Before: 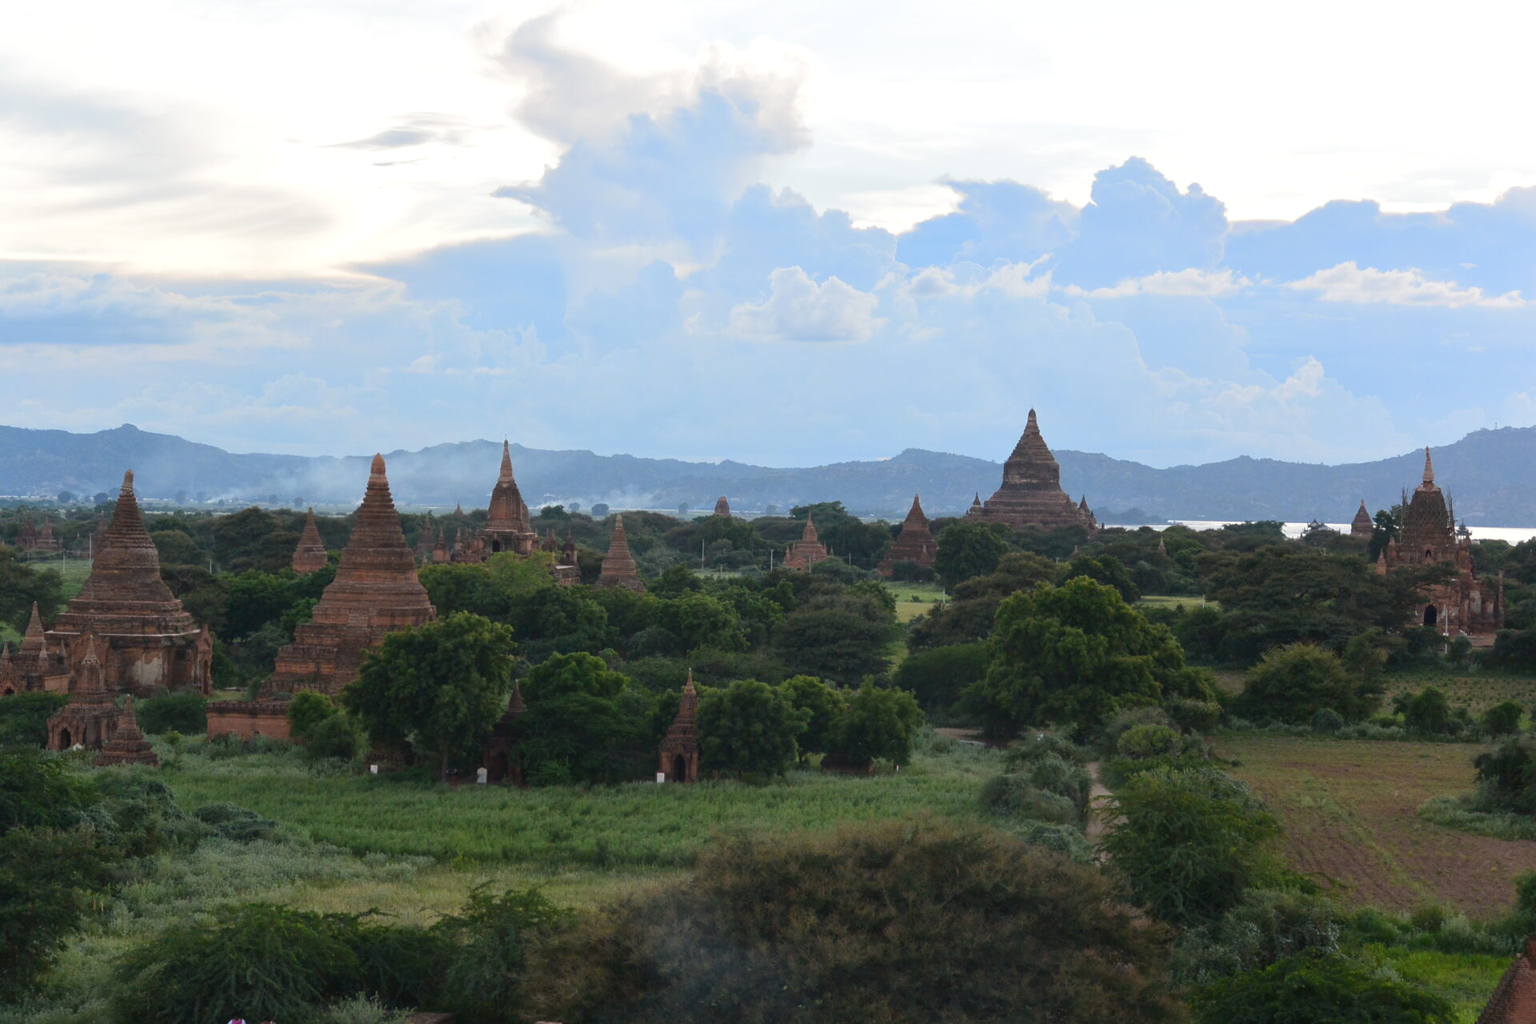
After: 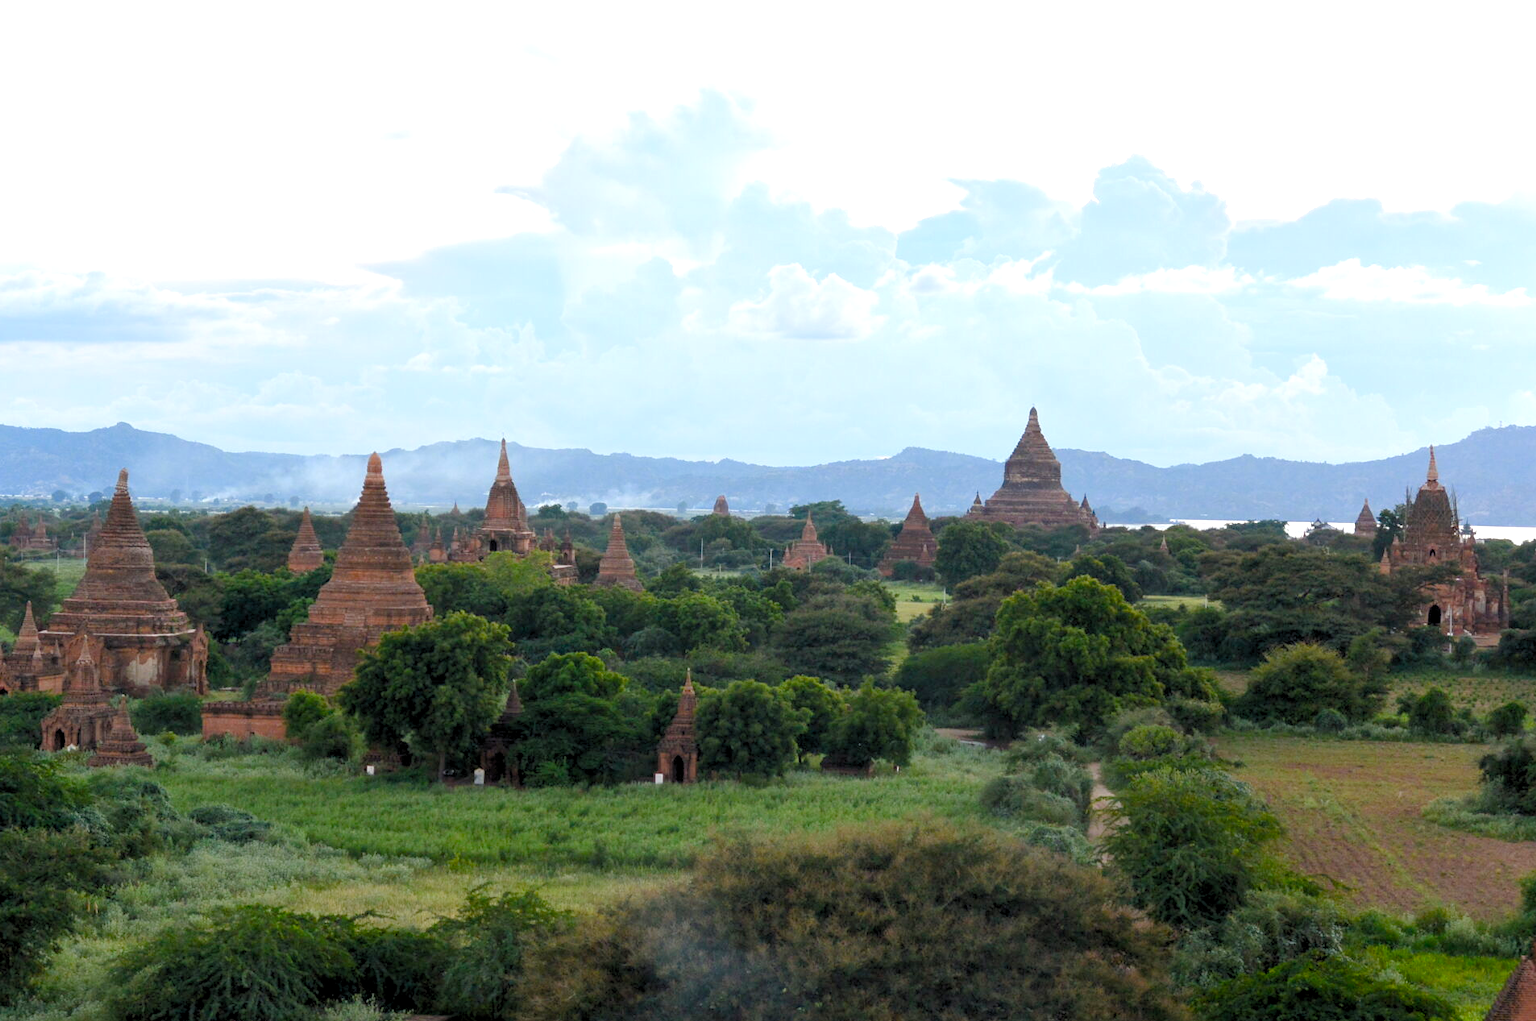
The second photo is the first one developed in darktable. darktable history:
crop: left 0.434%, top 0.485%, right 0.244%, bottom 0.386%
color balance rgb: perceptual saturation grading › global saturation 20%, perceptual saturation grading › highlights -50%, perceptual saturation grading › shadows 30%, perceptual brilliance grading › global brilliance 10%, perceptual brilliance grading › shadows 15%
rgb levels: levels [[0.013, 0.434, 0.89], [0, 0.5, 1], [0, 0.5, 1]]
